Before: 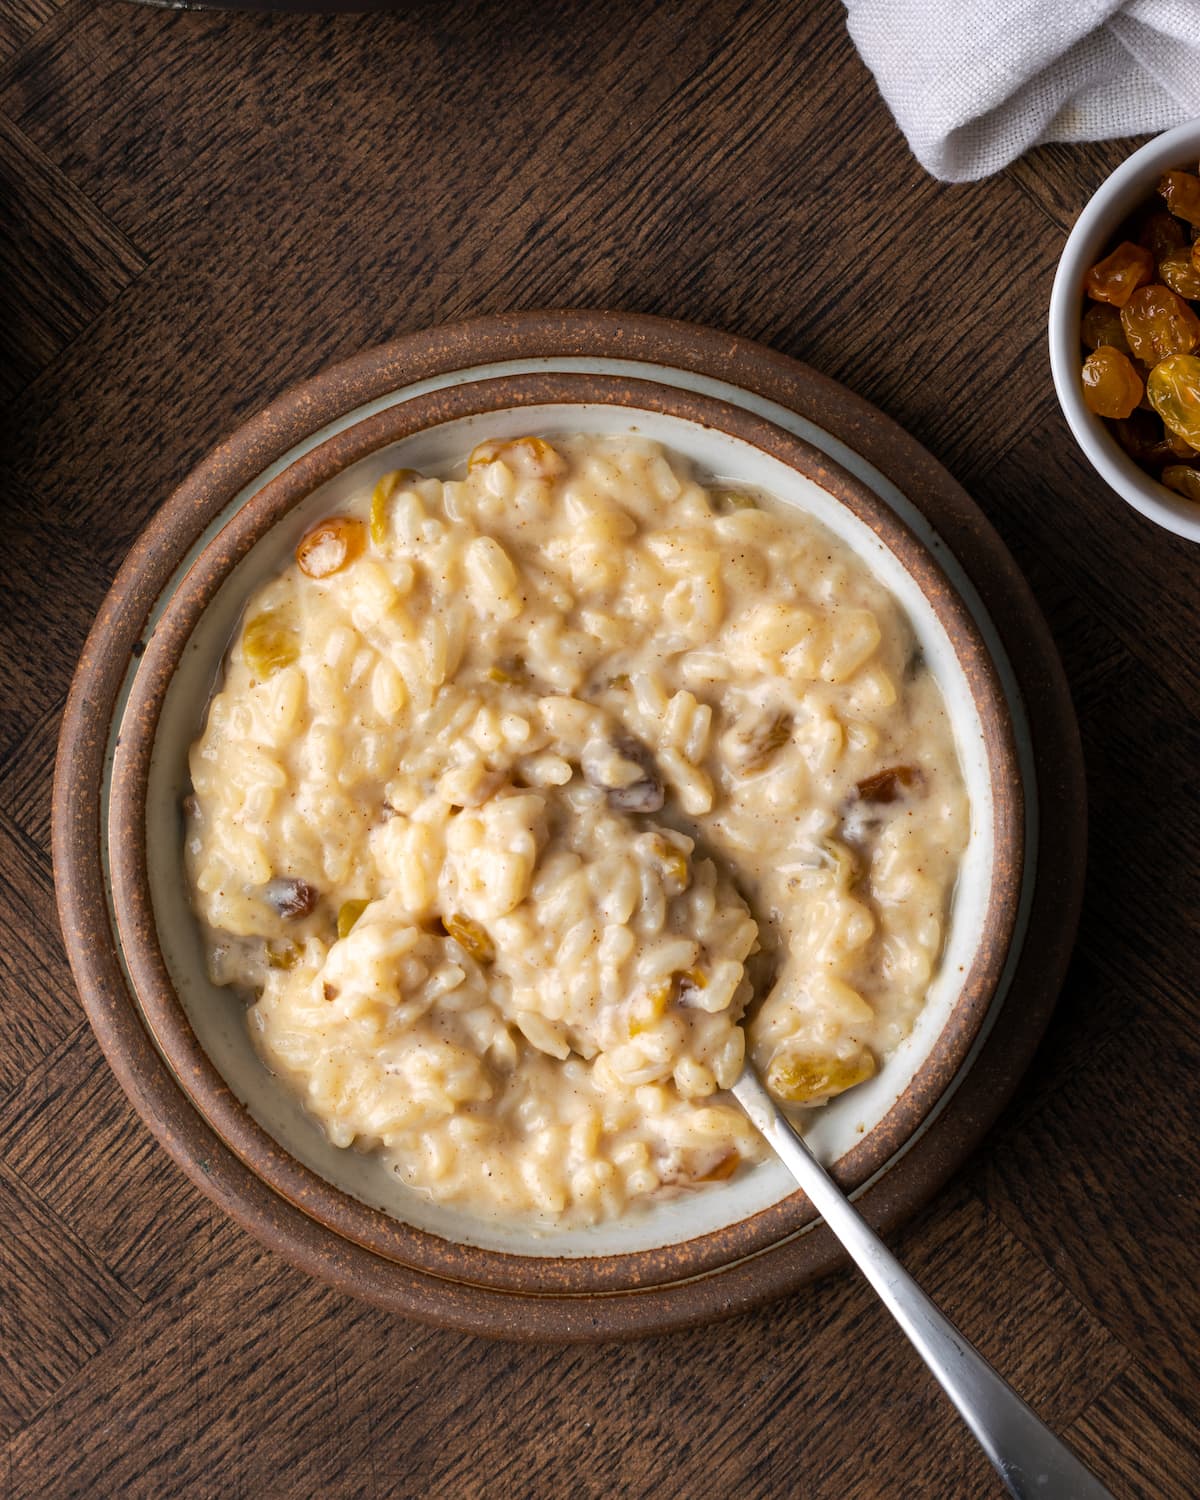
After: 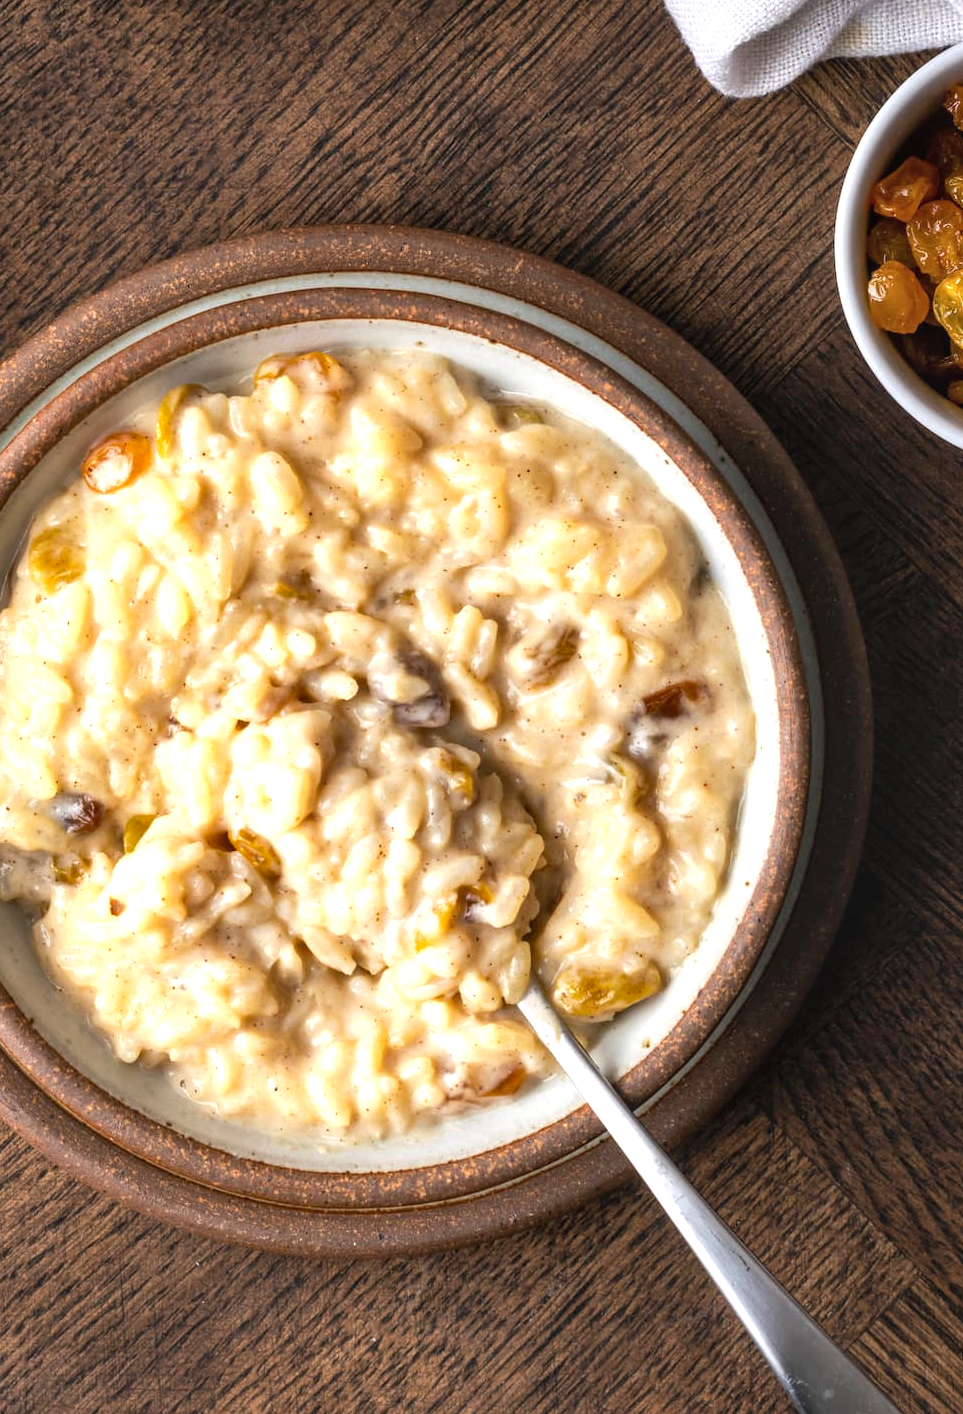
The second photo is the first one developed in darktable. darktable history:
crop and rotate: left 17.902%, top 5.729%, right 1.836%
exposure: black level correction 0, exposure 0.7 EV, compensate highlight preservation false
shadows and highlights: shadows 37.74, highlights -26.89, soften with gaussian
local contrast: detail 115%
